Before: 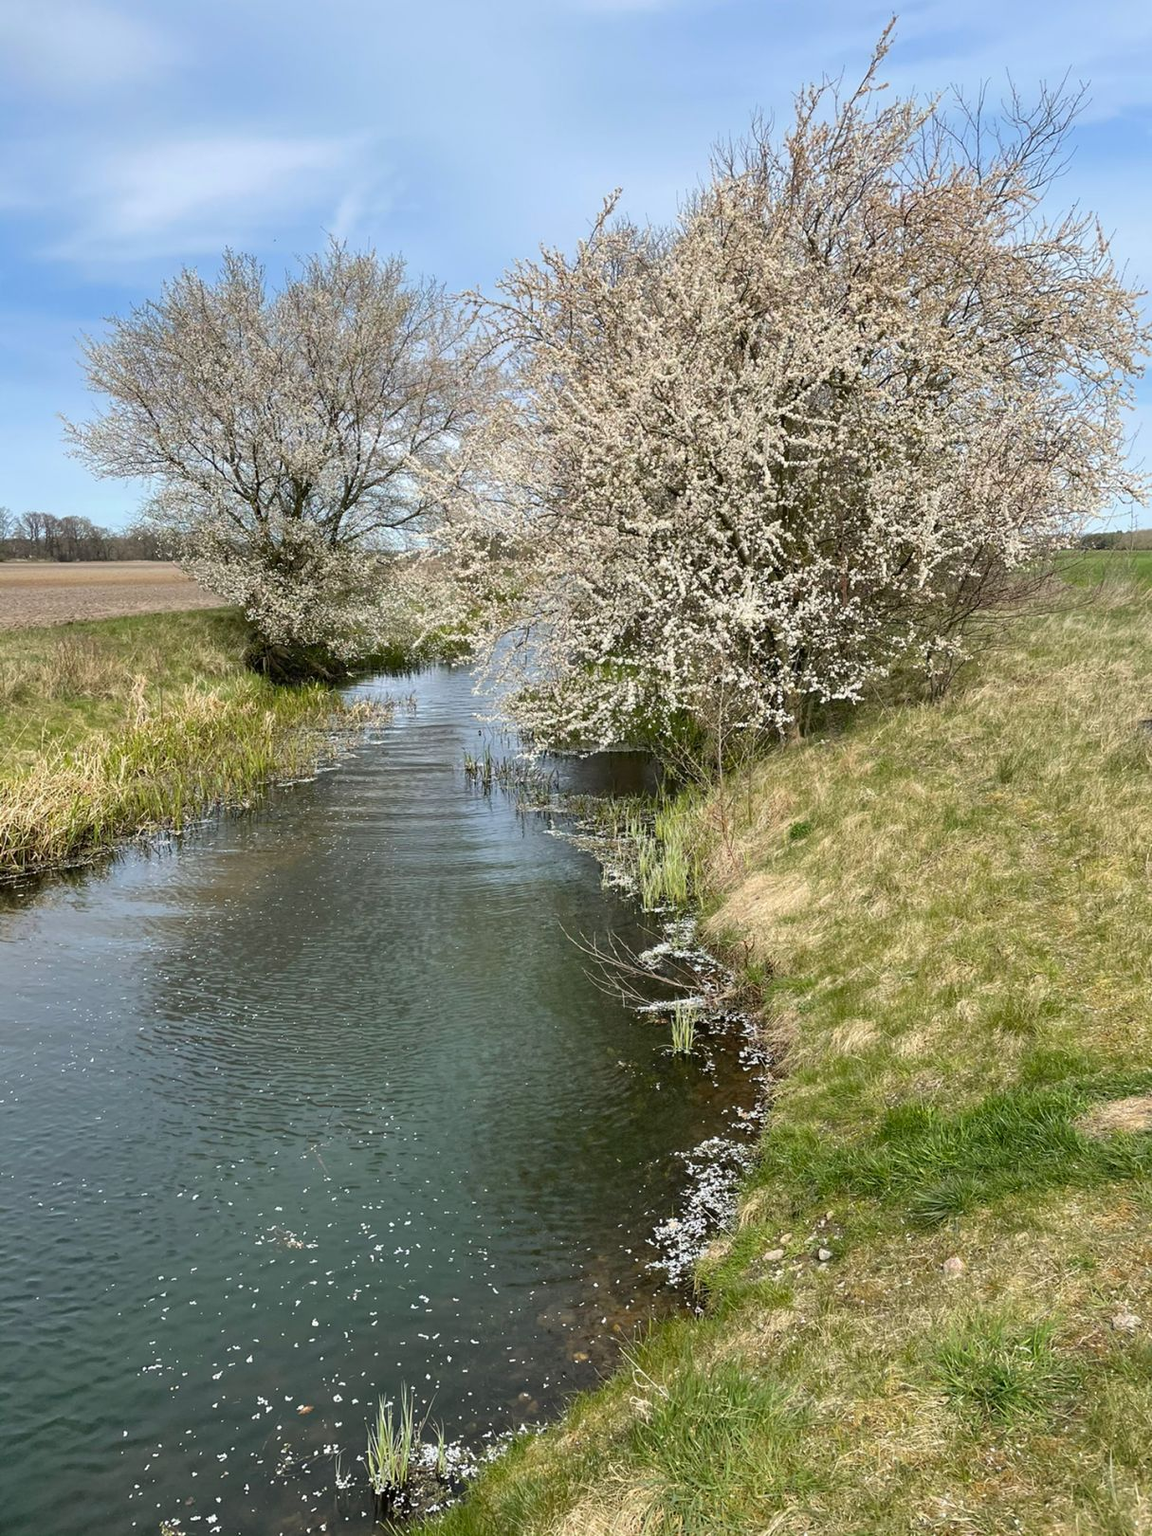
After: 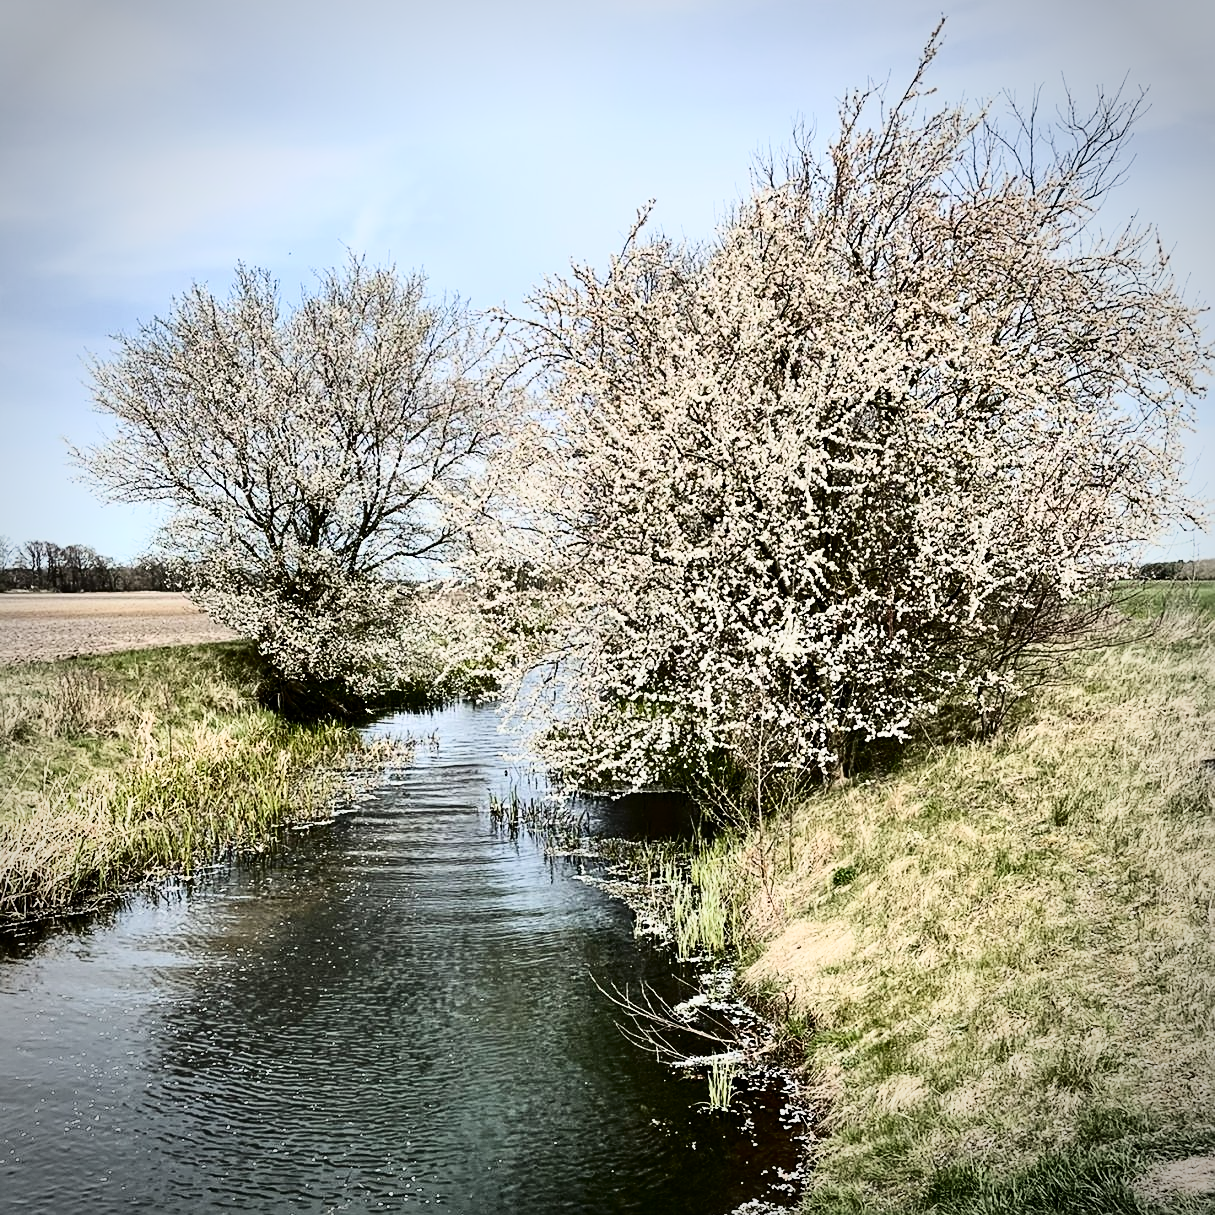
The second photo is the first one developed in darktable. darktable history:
vignetting: on, module defaults
tone curve: curves: ch0 [(0, 0) (0.003, 0.001) (0.011, 0.005) (0.025, 0.009) (0.044, 0.014) (0.069, 0.018) (0.1, 0.025) (0.136, 0.029) (0.177, 0.042) (0.224, 0.064) (0.277, 0.107) (0.335, 0.182) (0.399, 0.3) (0.468, 0.462) (0.543, 0.639) (0.623, 0.802) (0.709, 0.916) (0.801, 0.963) (0.898, 0.988) (1, 1)], color space Lab, independent channels, preserve colors none
sharpen: on, module defaults
filmic rgb: black relative exposure -7.65 EV, white relative exposure 4.56 EV, threshold -0.325 EV, transition 3.19 EV, structure ↔ texture 99.71%, hardness 3.61, color science v4 (2020), enable highlight reconstruction true
crop: bottom 24.984%
